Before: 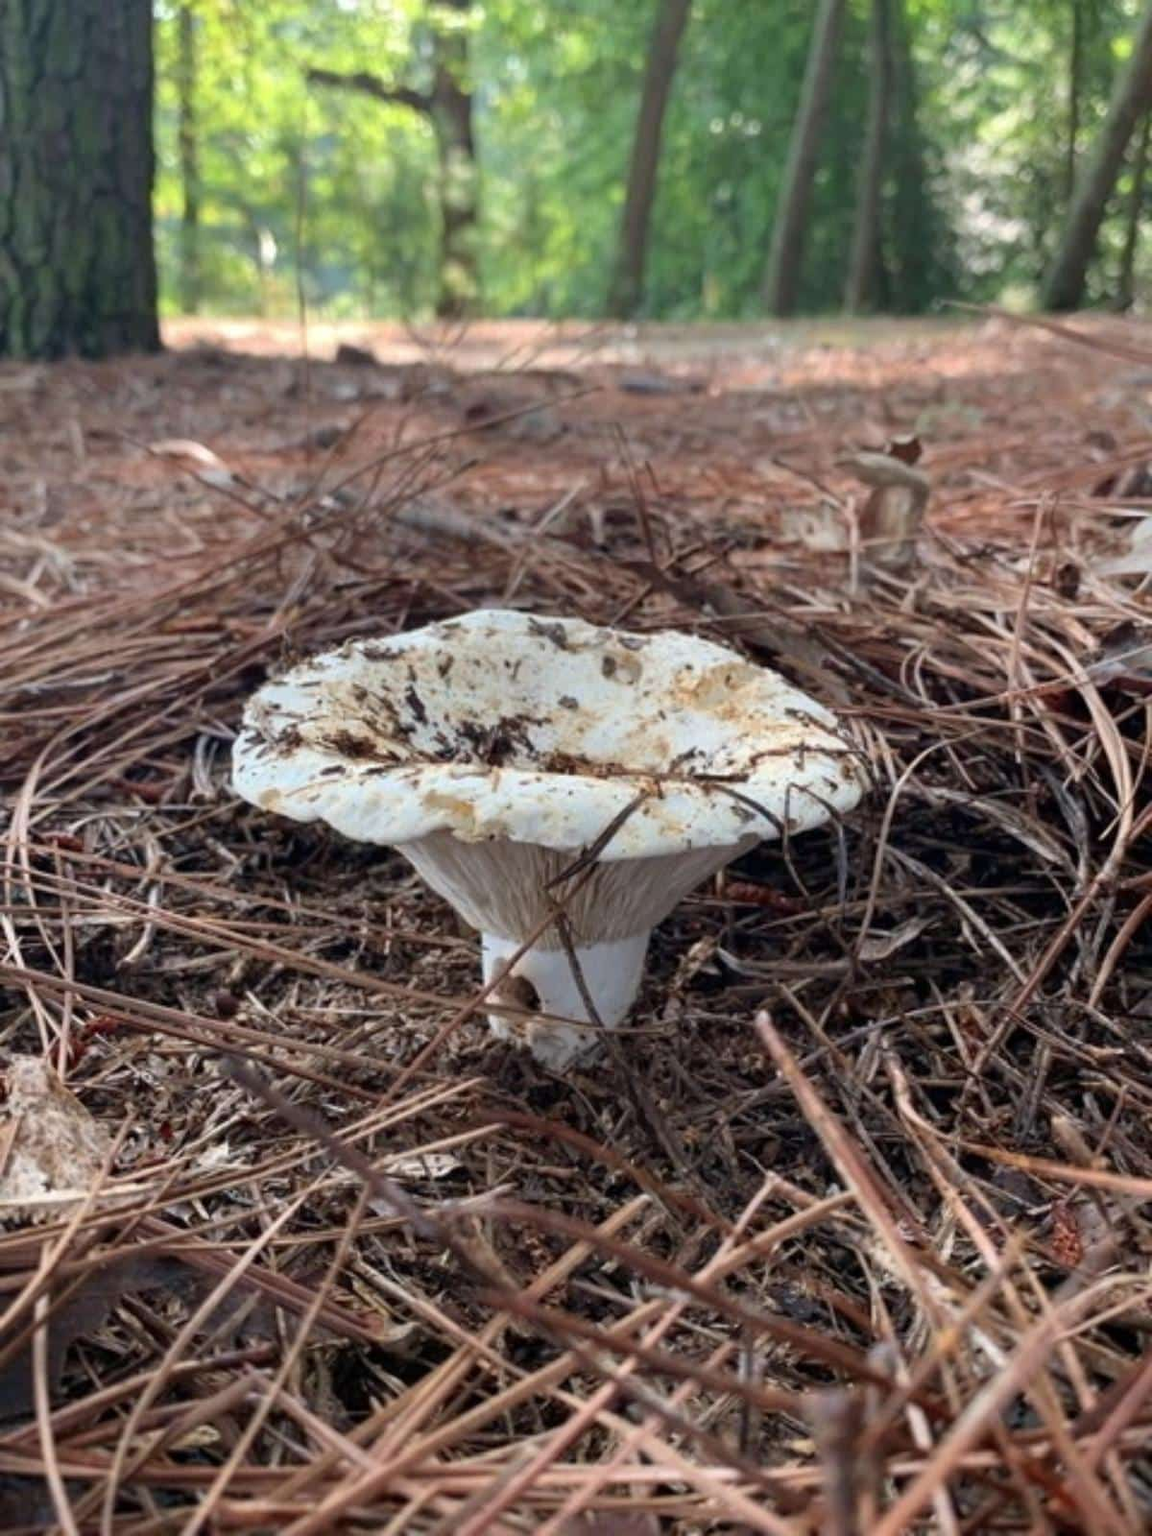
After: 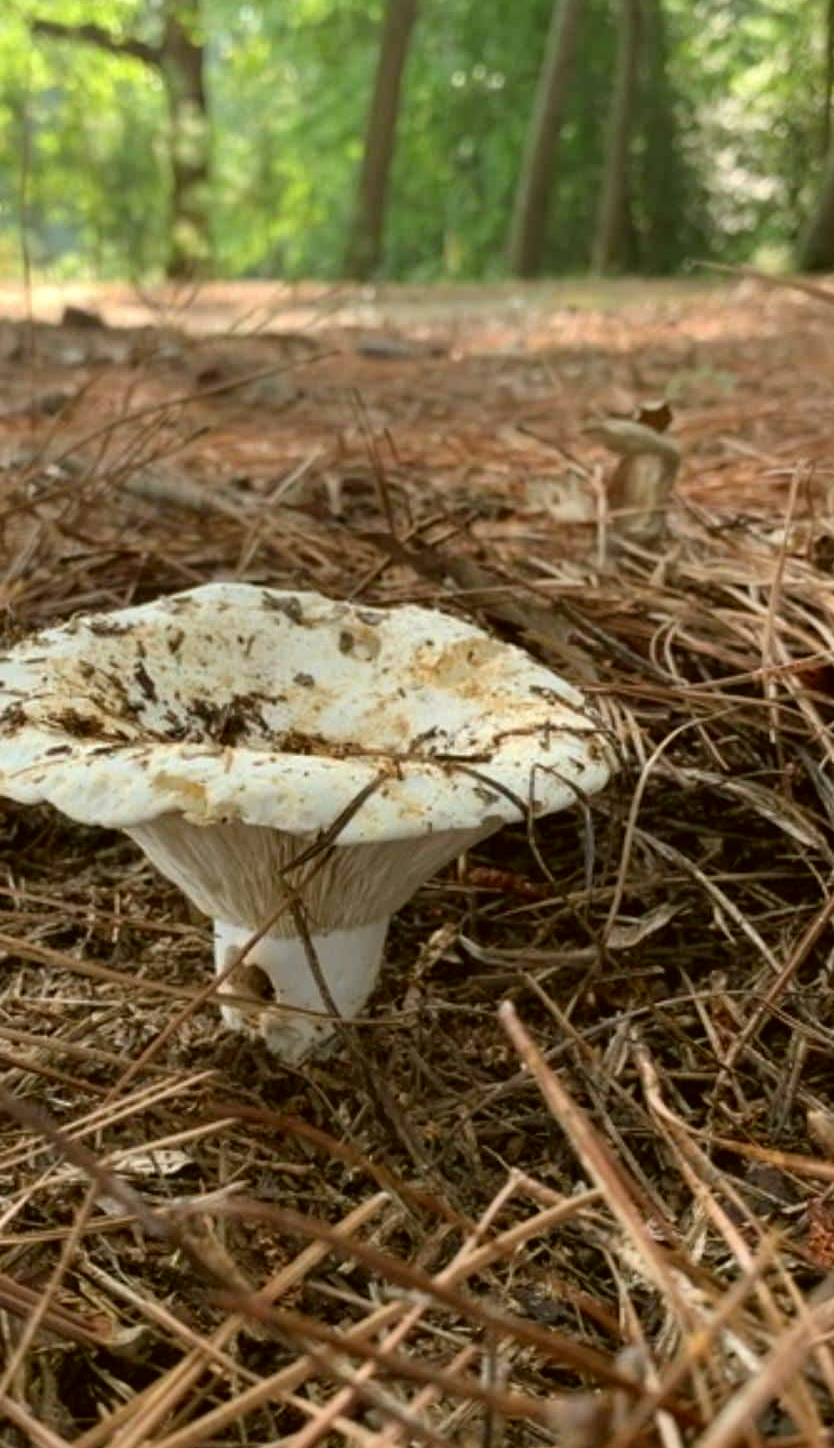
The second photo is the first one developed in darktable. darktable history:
color correction: highlights a* -1.19, highlights b* 10.59, shadows a* 0.527, shadows b* 18.58
crop and rotate: left 24.036%, top 3.268%, right 6.383%, bottom 6.173%
